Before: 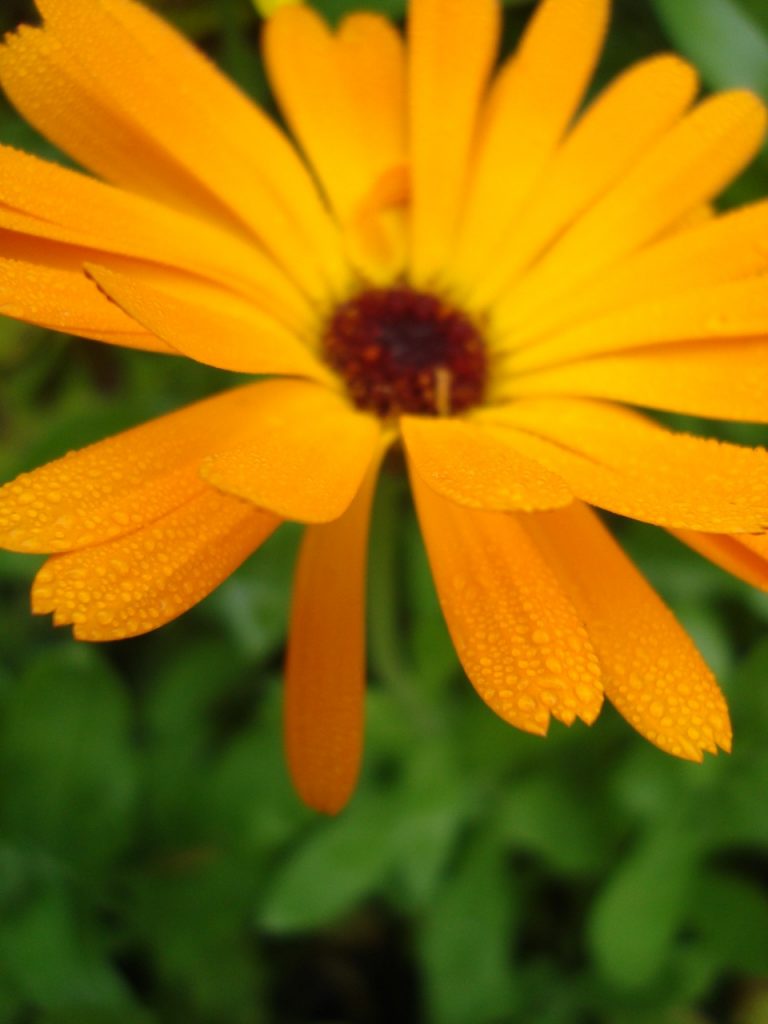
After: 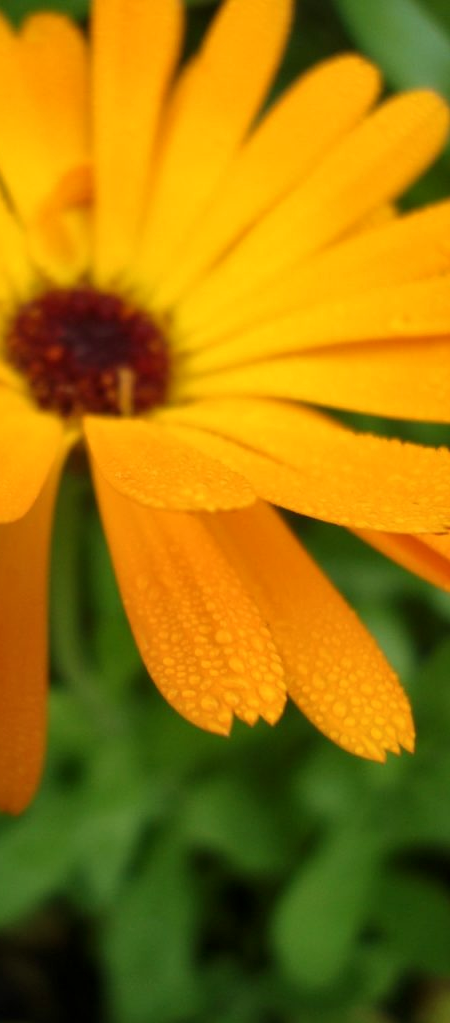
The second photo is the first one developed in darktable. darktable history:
local contrast: mode bilateral grid, contrast 20, coarseness 50, detail 120%, midtone range 0.2
velvia: strength 27%
crop: left 41.402%
